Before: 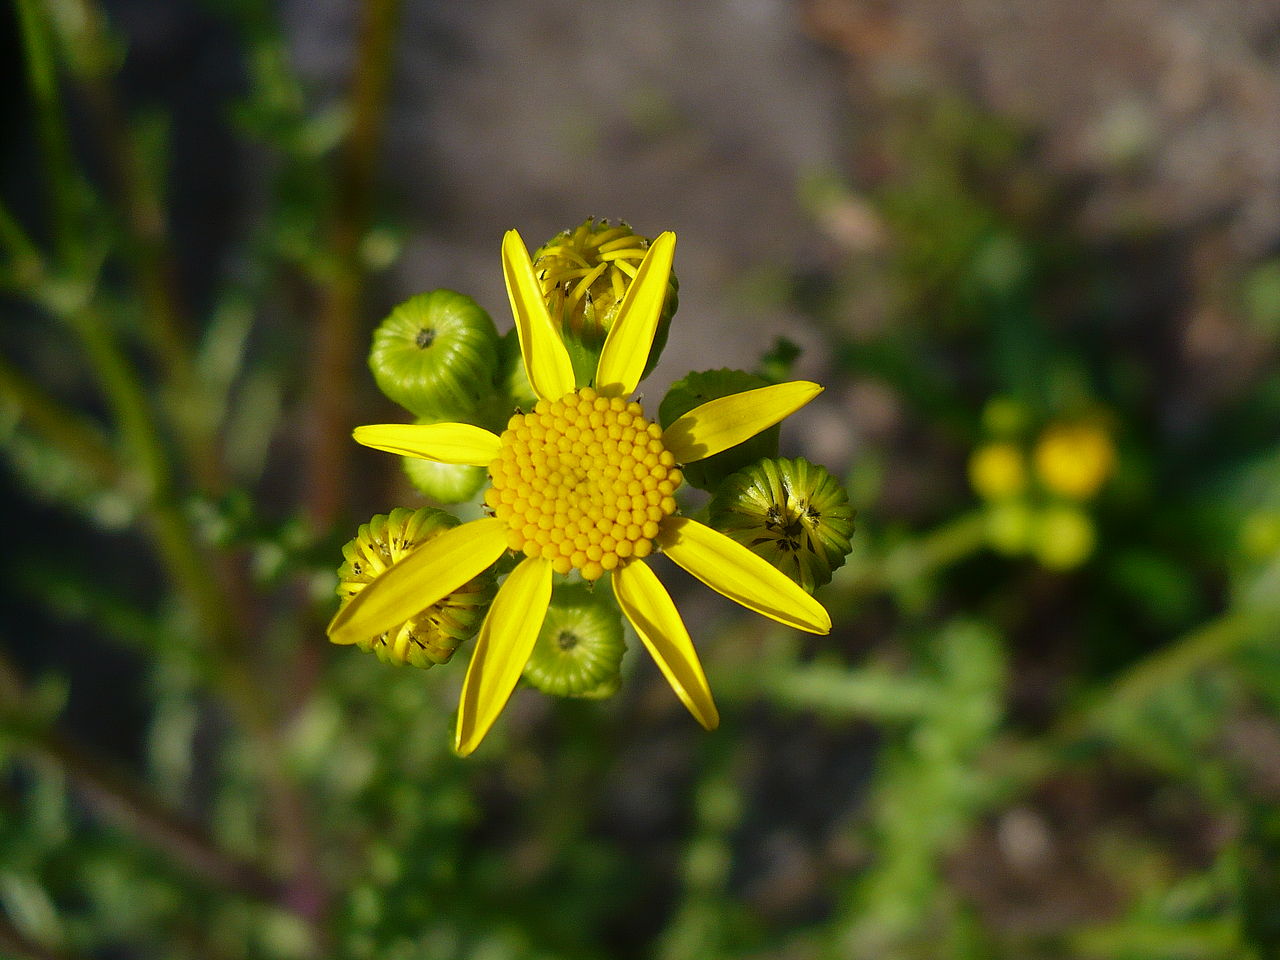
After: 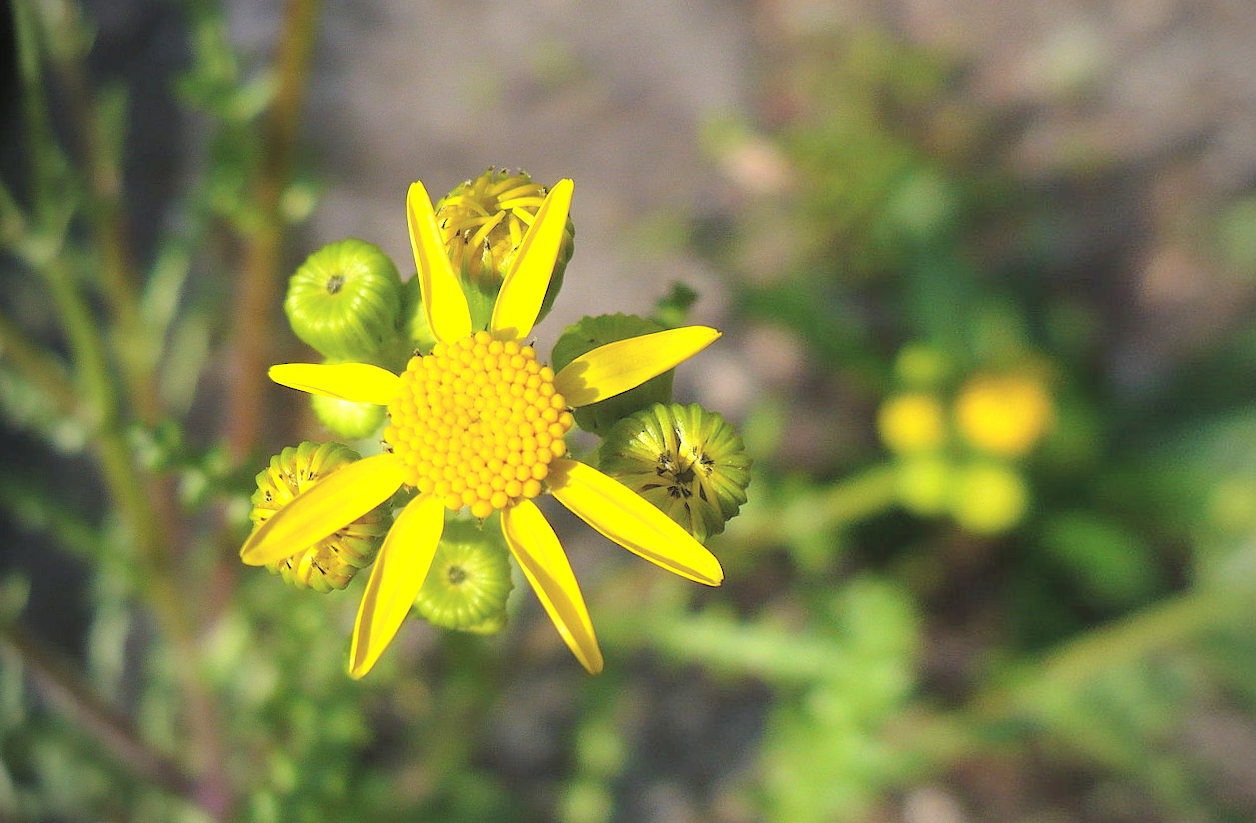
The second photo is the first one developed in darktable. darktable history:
rotate and perspective: rotation 1.69°, lens shift (vertical) -0.023, lens shift (horizontal) -0.291, crop left 0.025, crop right 0.988, crop top 0.092, crop bottom 0.842
exposure: exposure 0.6 EV, compensate highlight preservation false
vignetting: on, module defaults
contrast brightness saturation: brightness 0.28
